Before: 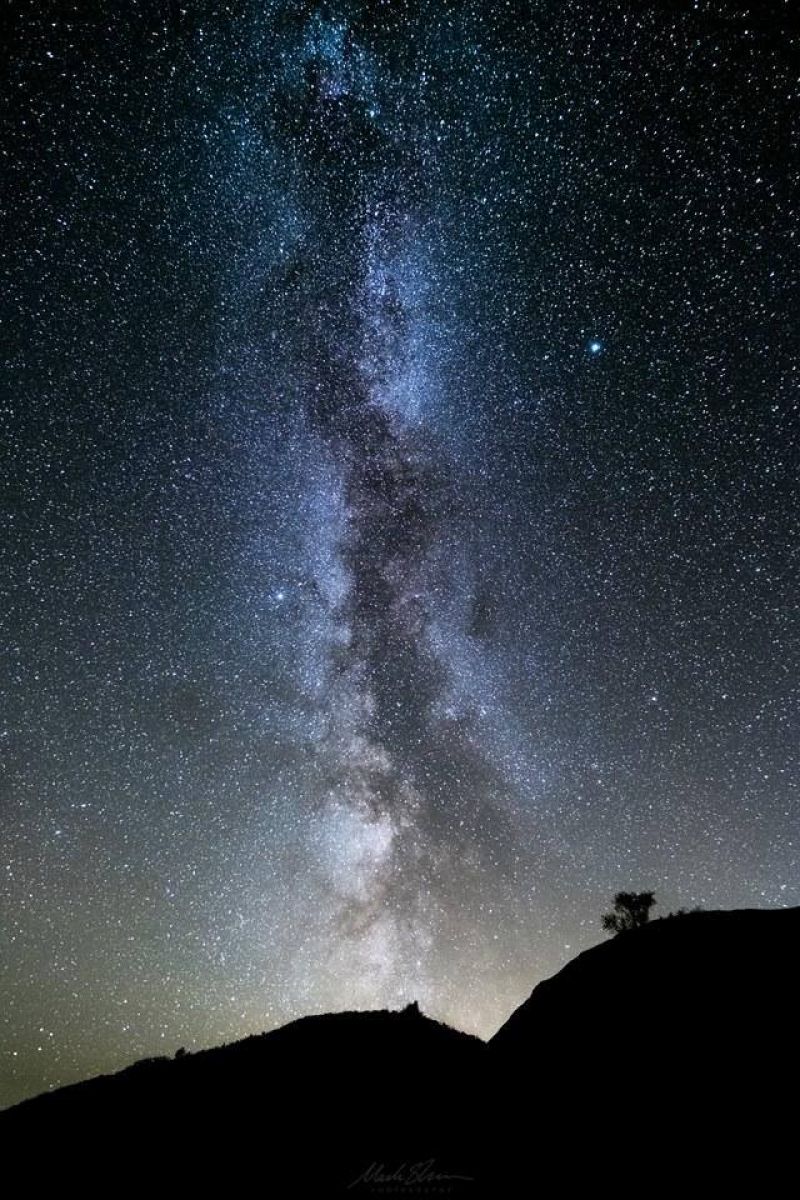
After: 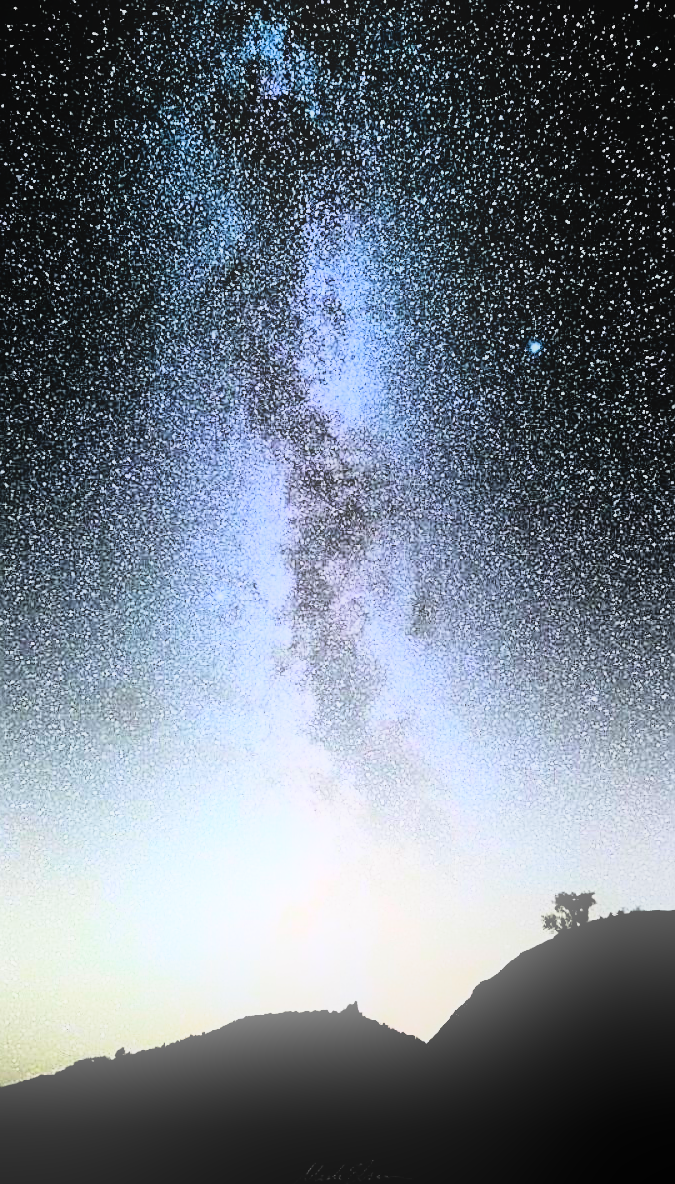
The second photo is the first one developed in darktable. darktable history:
bloom: on, module defaults
exposure: black level correction 0, exposure 1.1 EV, compensate highlight preservation false
crop: left 7.598%, right 7.873%
rgb curve: curves: ch0 [(0, 0) (0.21, 0.15) (0.24, 0.21) (0.5, 0.75) (0.75, 0.96) (0.89, 0.99) (1, 1)]; ch1 [(0, 0.02) (0.21, 0.13) (0.25, 0.2) (0.5, 0.67) (0.75, 0.9) (0.89, 0.97) (1, 1)]; ch2 [(0, 0.02) (0.21, 0.13) (0.25, 0.2) (0.5, 0.67) (0.75, 0.9) (0.89, 0.97) (1, 1)], compensate middle gray true
filmic rgb: white relative exposure 3.85 EV, hardness 4.3
sharpen: on, module defaults
